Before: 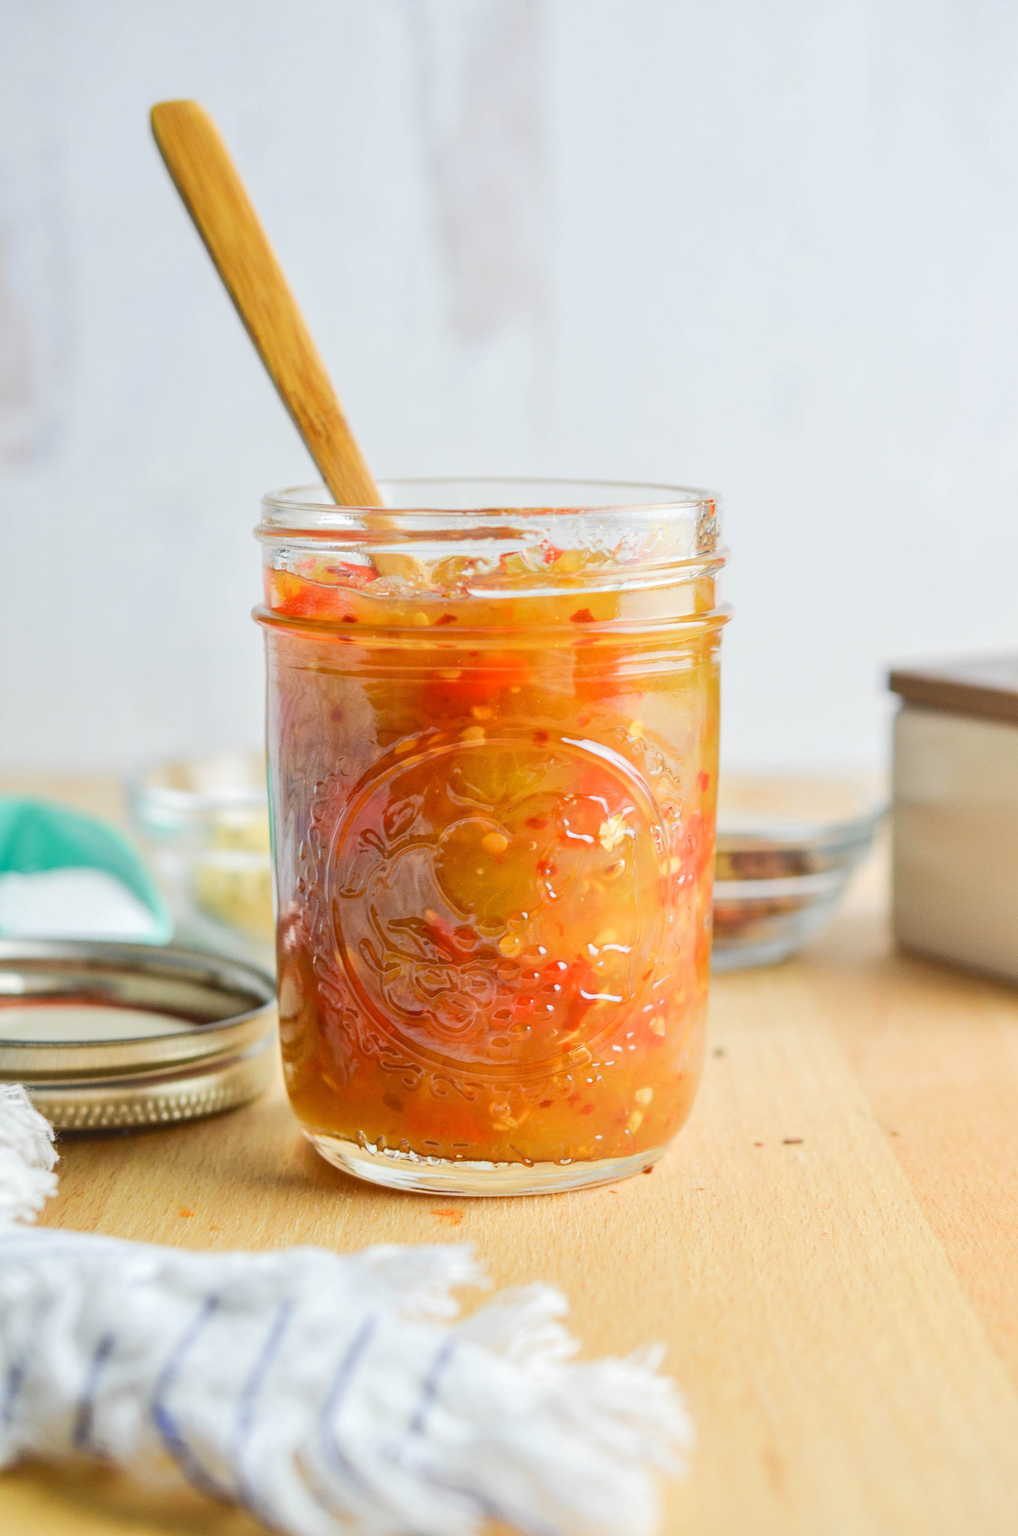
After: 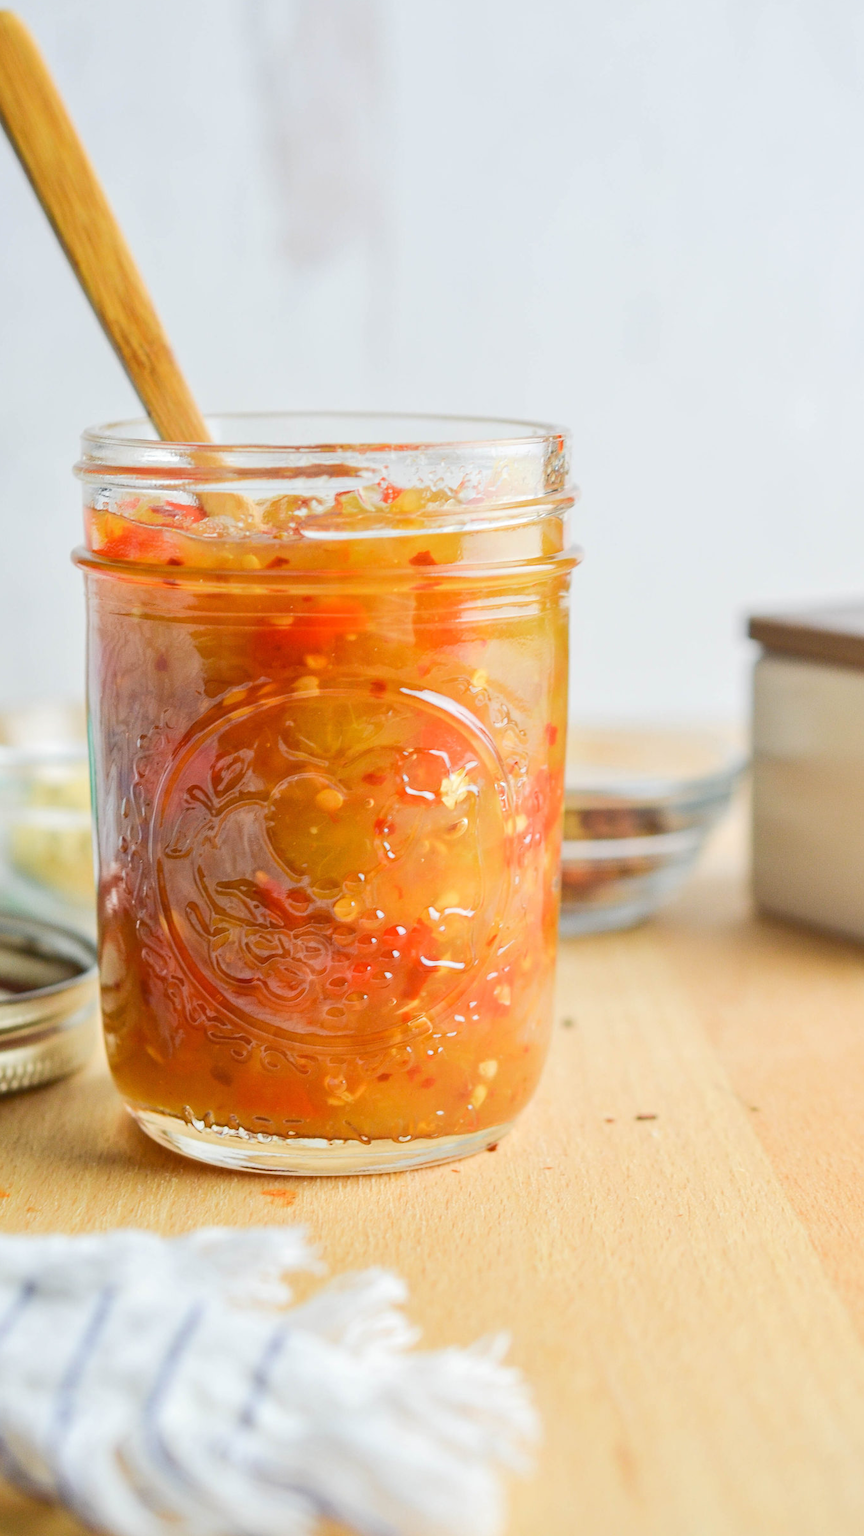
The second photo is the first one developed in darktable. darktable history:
crop and rotate: left 18.168%, top 5.922%, right 1.823%
